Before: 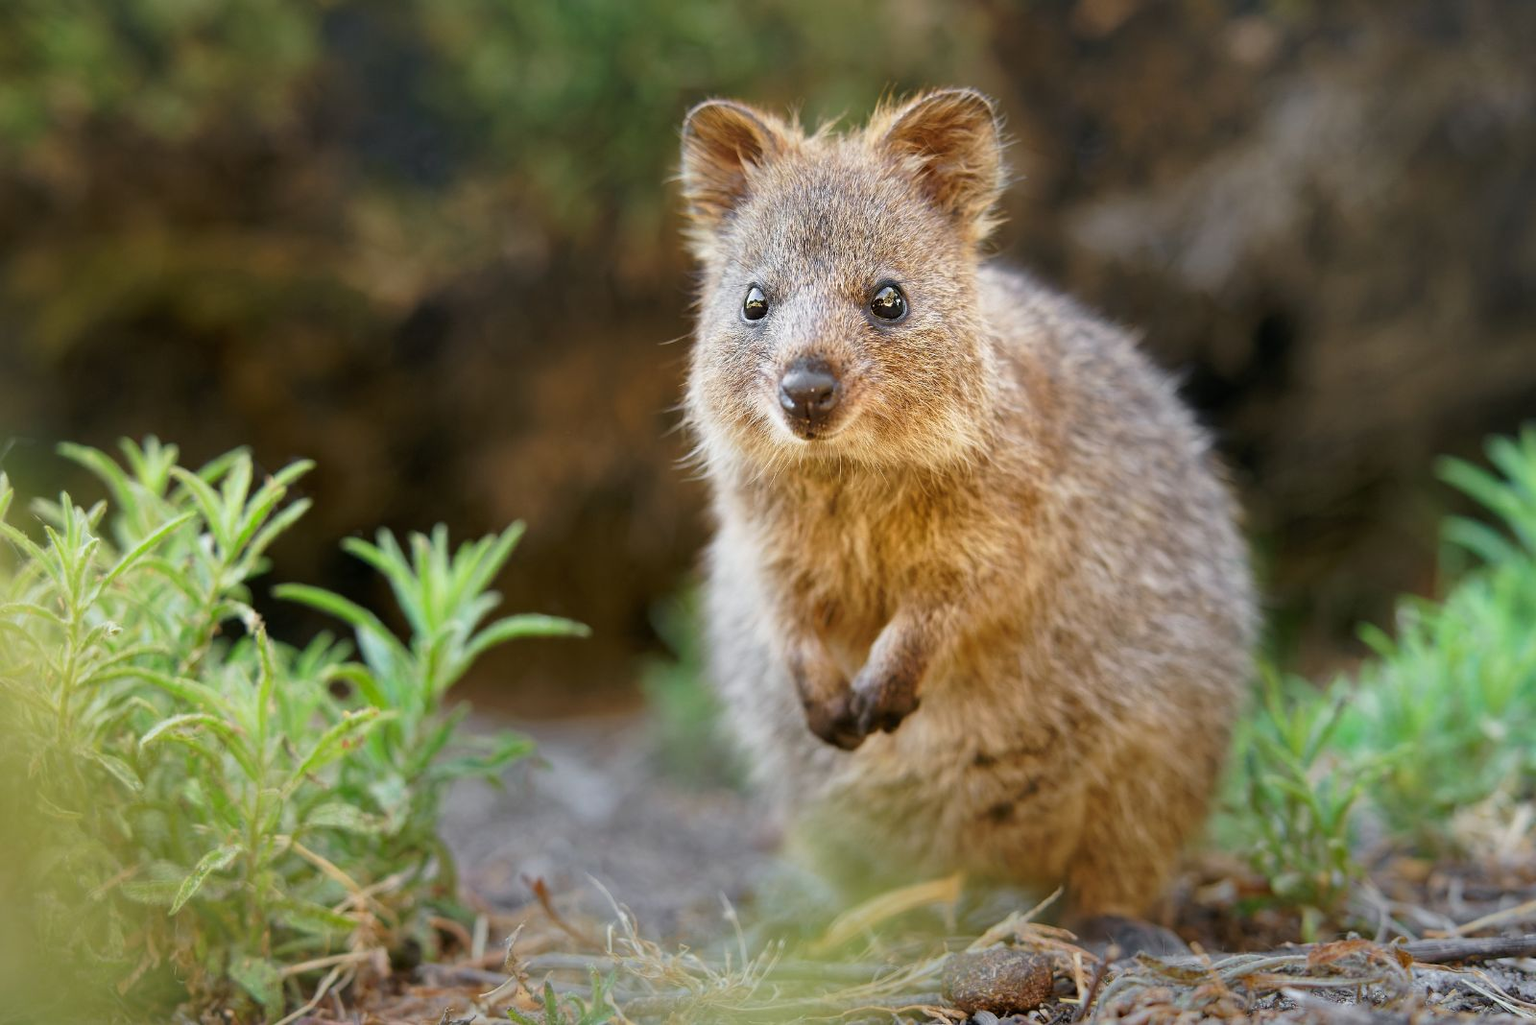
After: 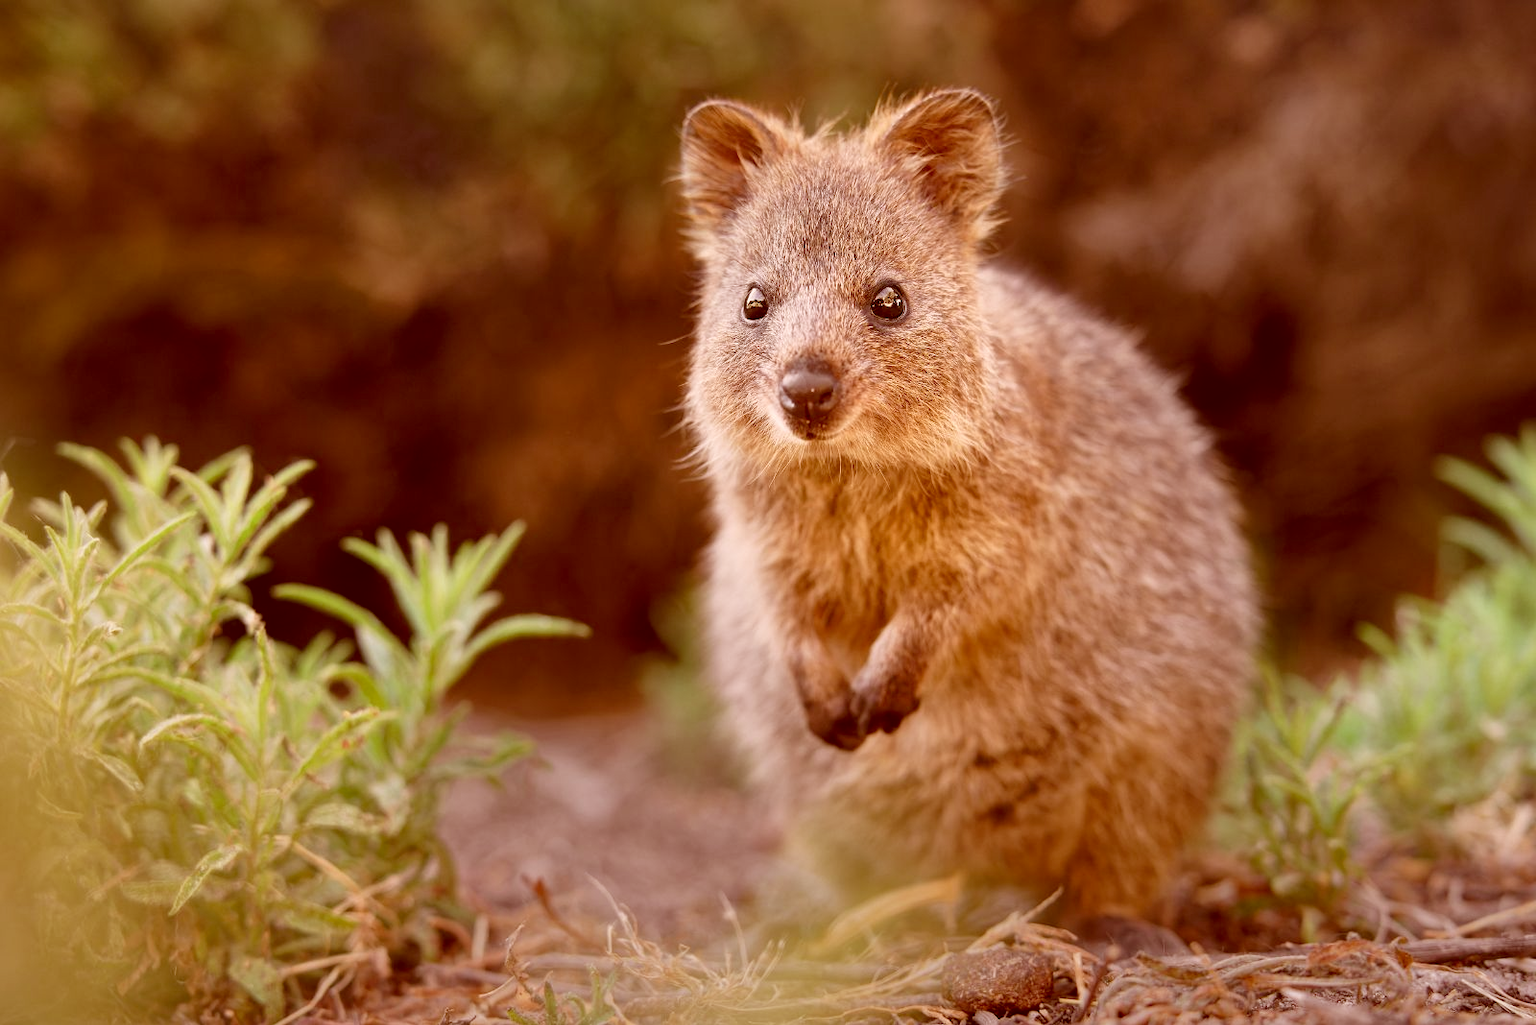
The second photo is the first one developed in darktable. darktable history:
color correction: highlights a* 9.06, highlights b* 8.77, shadows a* 39.32, shadows b* 39.72, saturation 0.78
